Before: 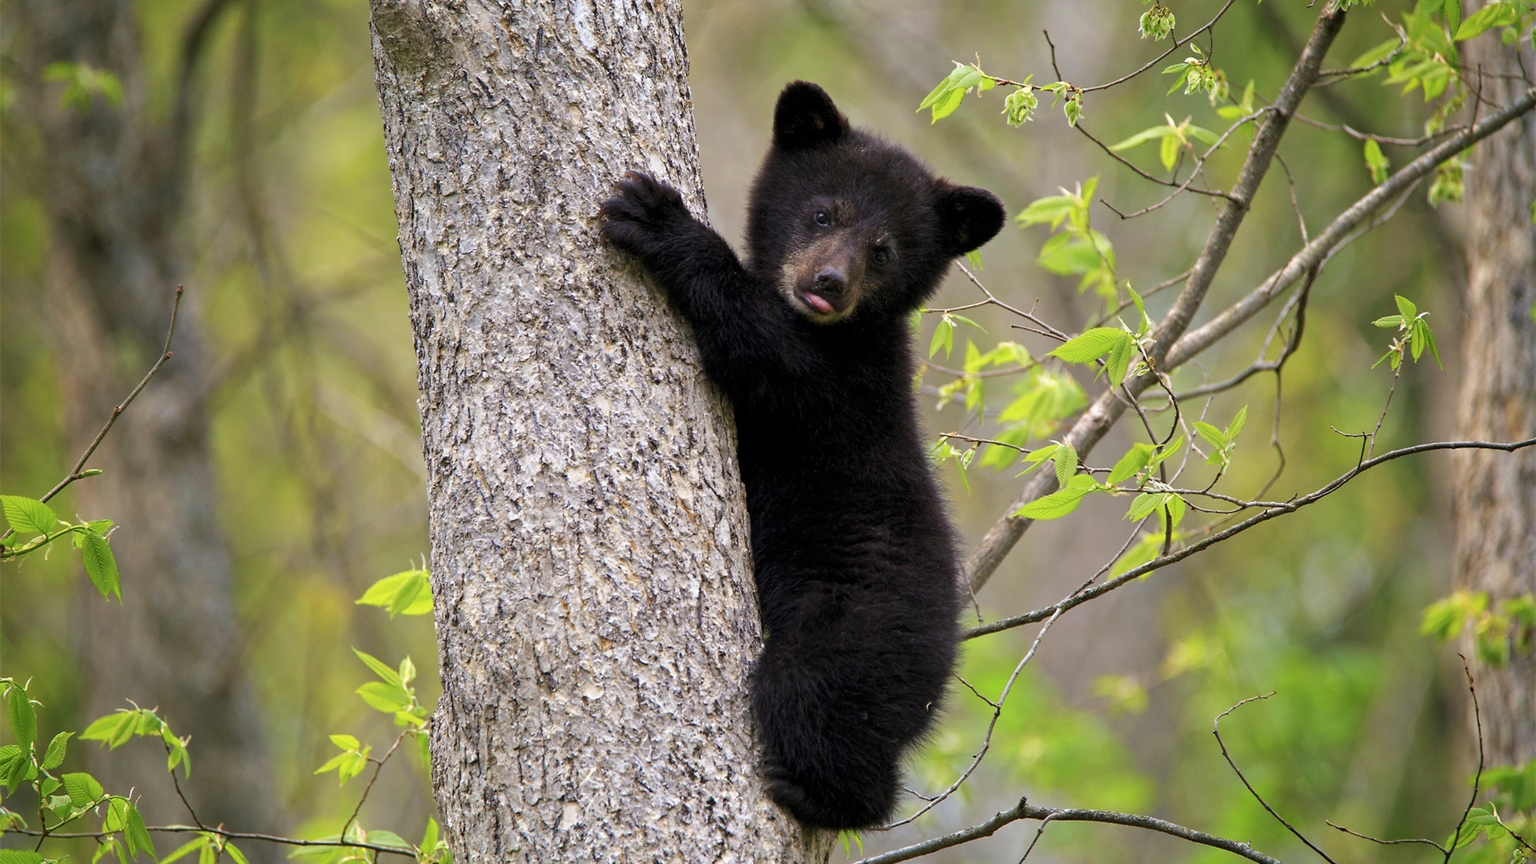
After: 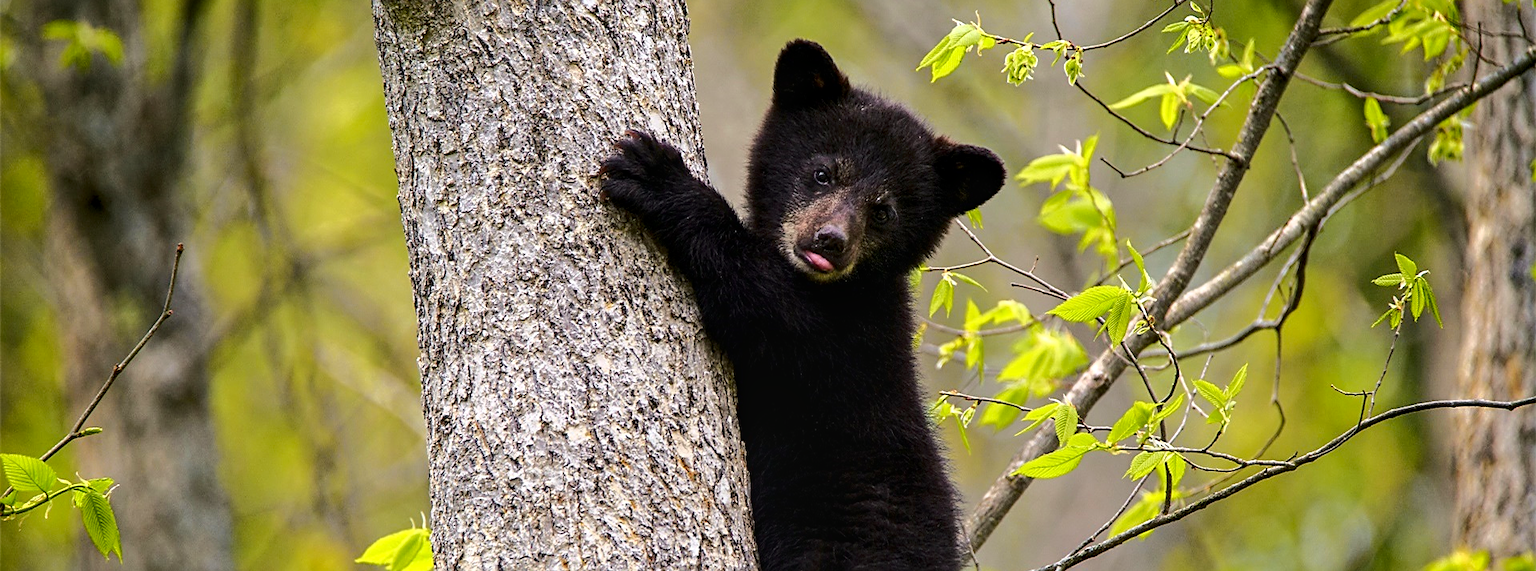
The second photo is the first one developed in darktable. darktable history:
sharpen: on, module defaults
tone curve: curves: ch0 [(0.003, 0) (0.066, 0.023) (0.154, 0.082) (0.281, 0.221) (0.405, 0.389) (0.517, 0.553) (0.716, 0.743) (0.822, 0.882) (1, 1)]; ch1 [(0, 0) (0.164, 0.115) (0.337, 0.332) (0.39, 0.398) (0.464, 0.461) (0.501, 0.5) (0.521, 0.526) (0.571, 0.606) (0.656, 0.677) (0.723, 0.731) (0.811, 0.796) (1, 1)]; ch2 [(0, 0) (0.337, 0.382) (0.464, 0.476) (0.501, 0.502) (0.527, 0.54) (0.556, 0.567) (0.575, 0.606) (0.659, 0.736) (1, 1)], color space Lab, independent channels, preserve colors none
crop and rotate: top 4.898%, bottom 28.91%
local contrast: detail 130%
